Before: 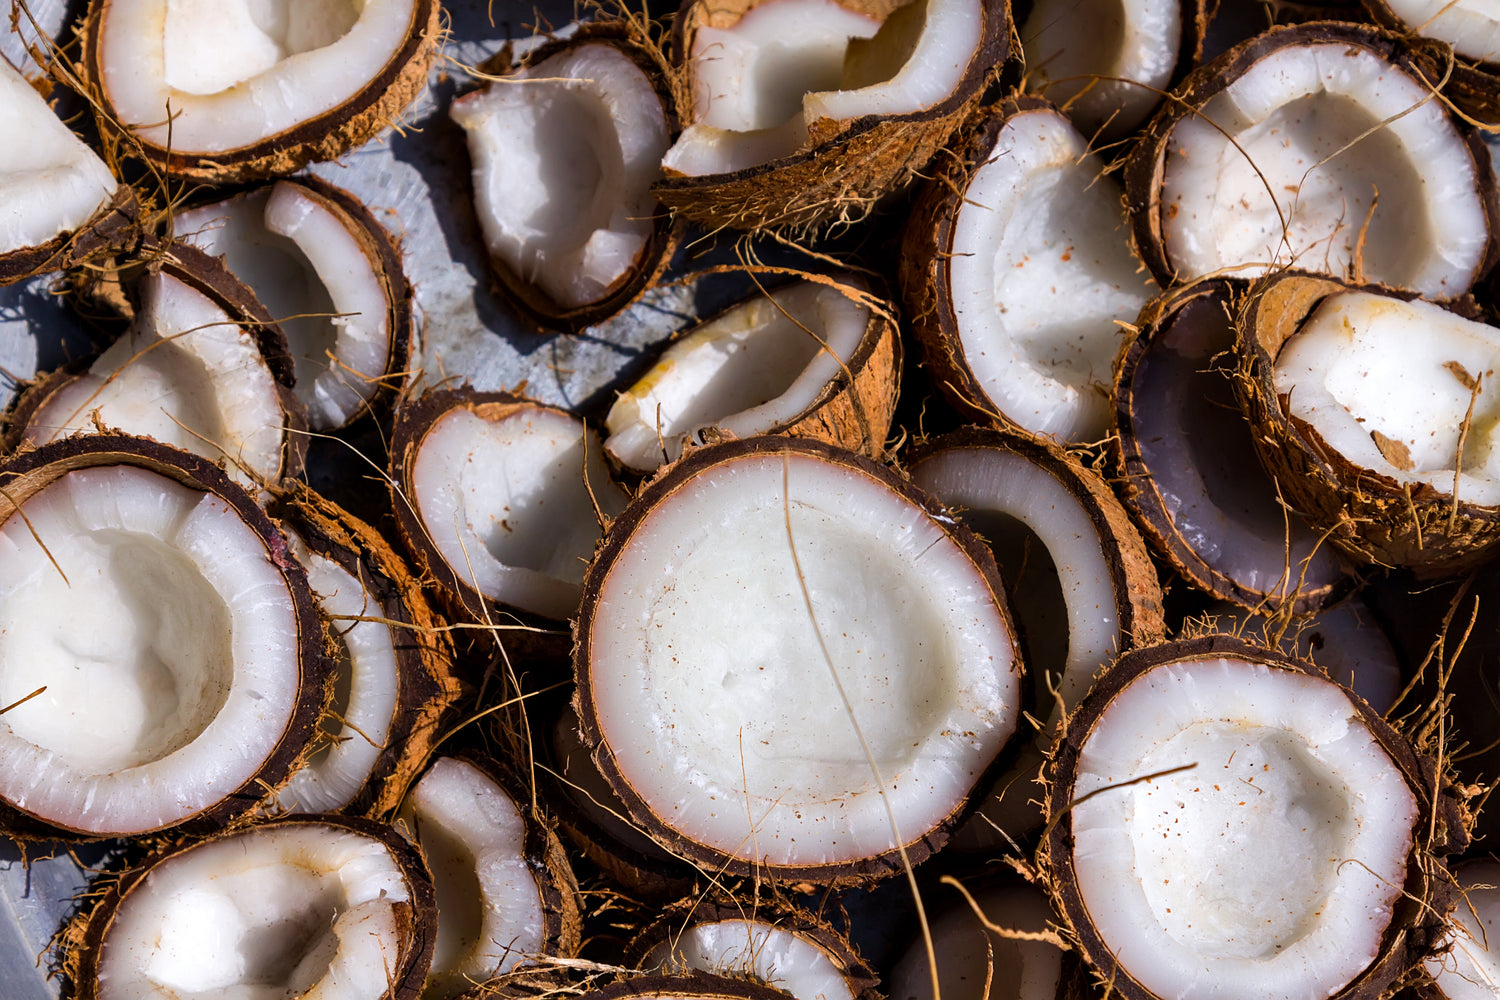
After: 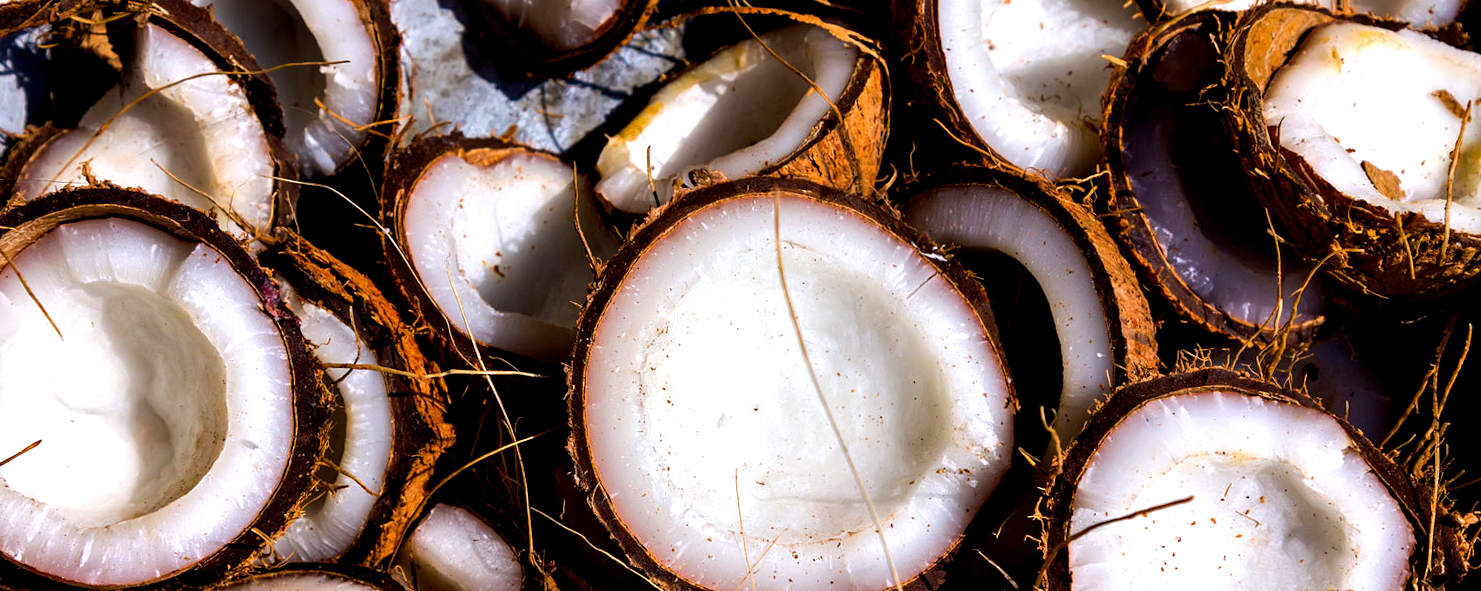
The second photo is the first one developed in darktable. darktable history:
crop and rotate: top 25.357%, bottom 13.942%
rotate and perspective: rotation -1°, crop left 0.011, crop right 0.989, crop top 0.025, crop bottom 0.975
color balance: lift [0.991, 1, 1, 1], gamma [0.996, 1, 1, 1], input saturation 98.52%, contrast 20.34%, output saturation 103.72%
